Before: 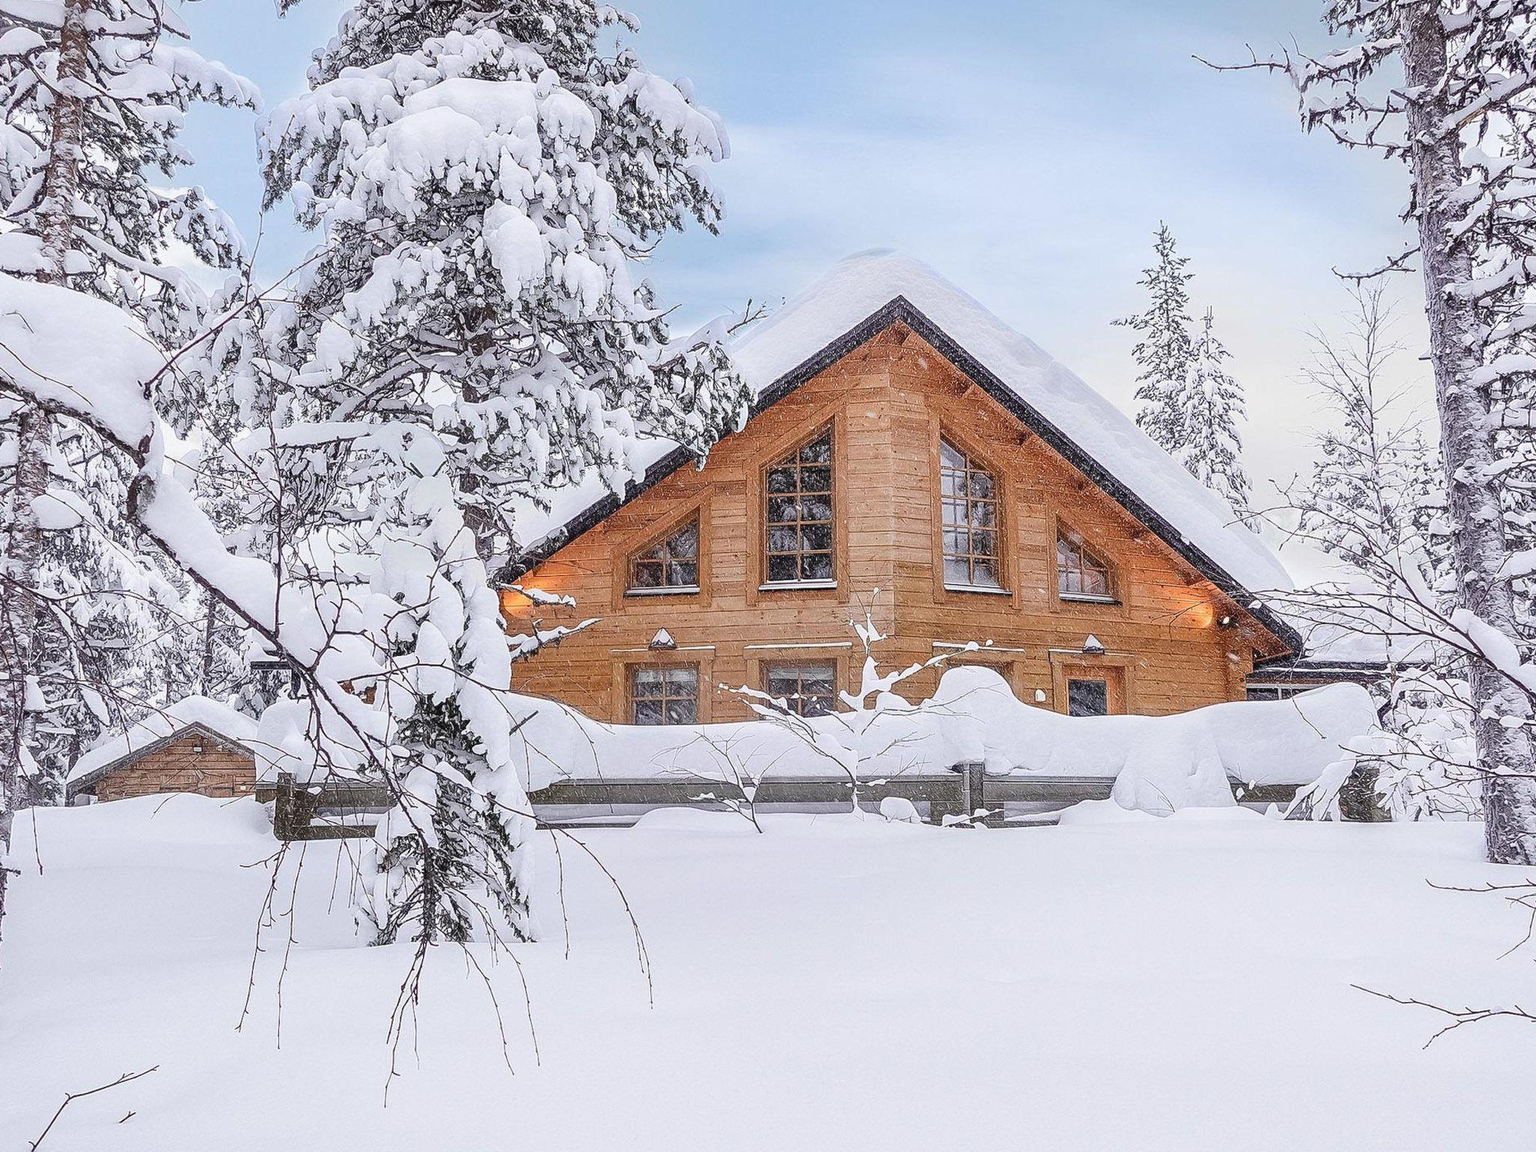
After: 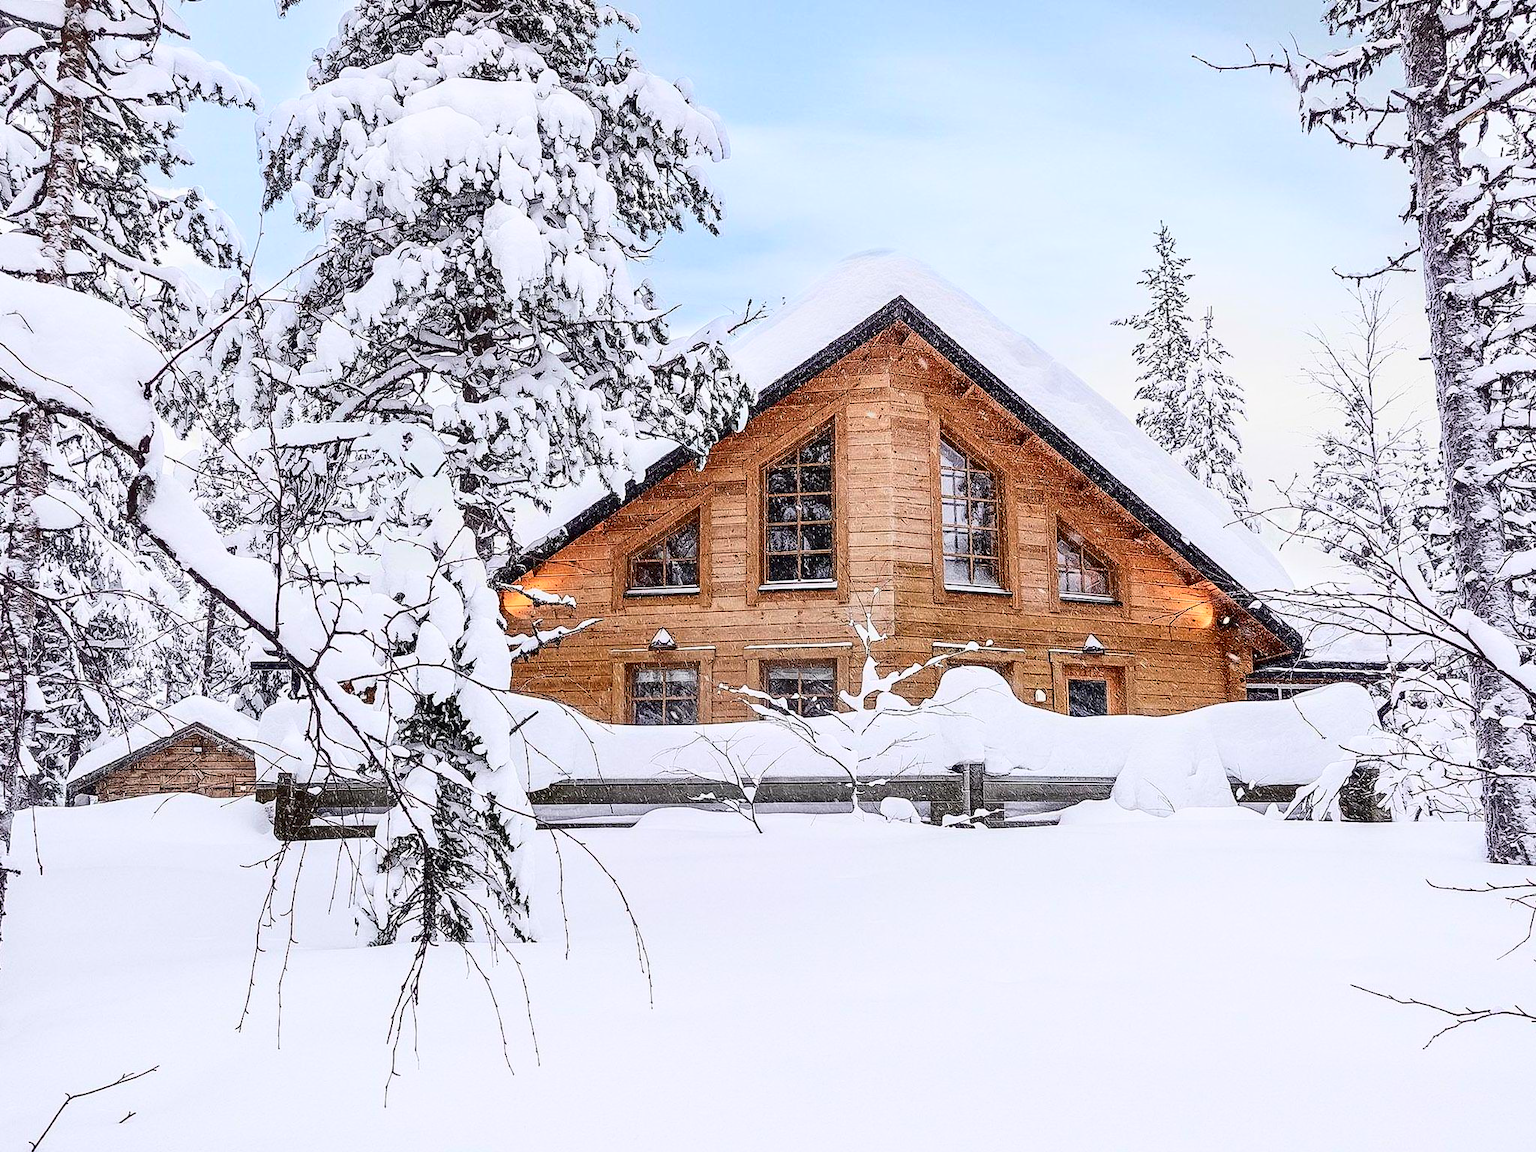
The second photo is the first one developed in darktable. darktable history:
contrast brightness saturation: contrast 0.322, brightness -0.066, saturation 0.168
